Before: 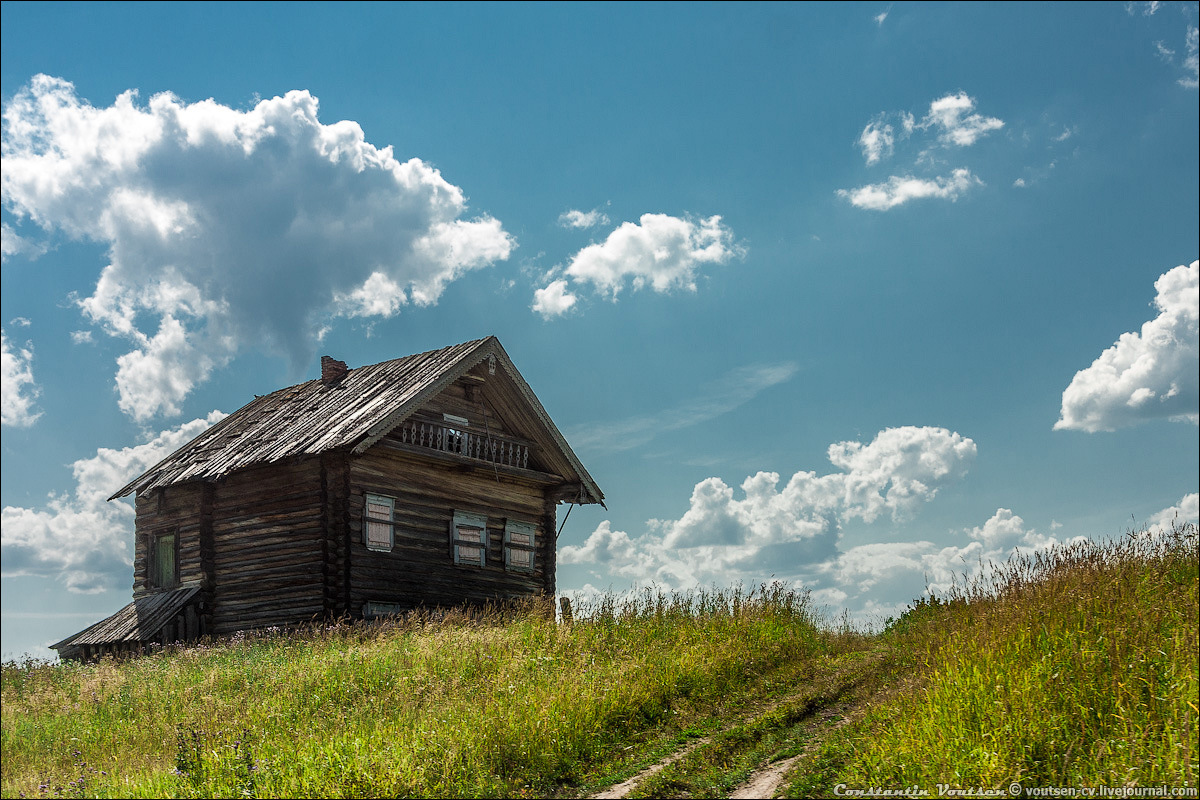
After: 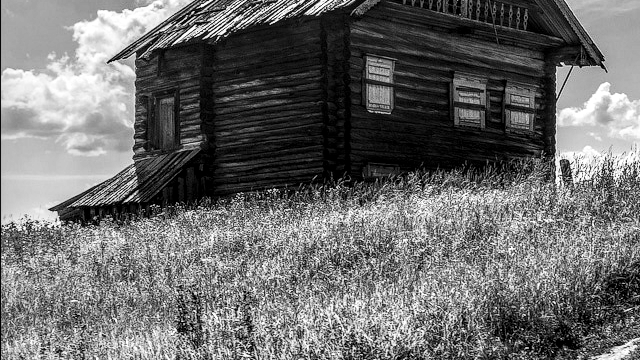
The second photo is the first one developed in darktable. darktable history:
monochrome: on, module defaults
color balance rgb: perceptual saturation grading › global saturation 20%, perceptual saturation grading › highlights -25%, perceptual saturation grading › shadows 25%
tone curve: curves: ch0 [(0, 0.032) (0.181, 0.156) (0.751, 0.829) (1, 1)], color space Lab, linked channels, preserve colors none
local contrast: highlights 60%, shadows 60%, detail 160%
crop and rotate: top 54.778%, right 46.61%, bottom 0.159%
